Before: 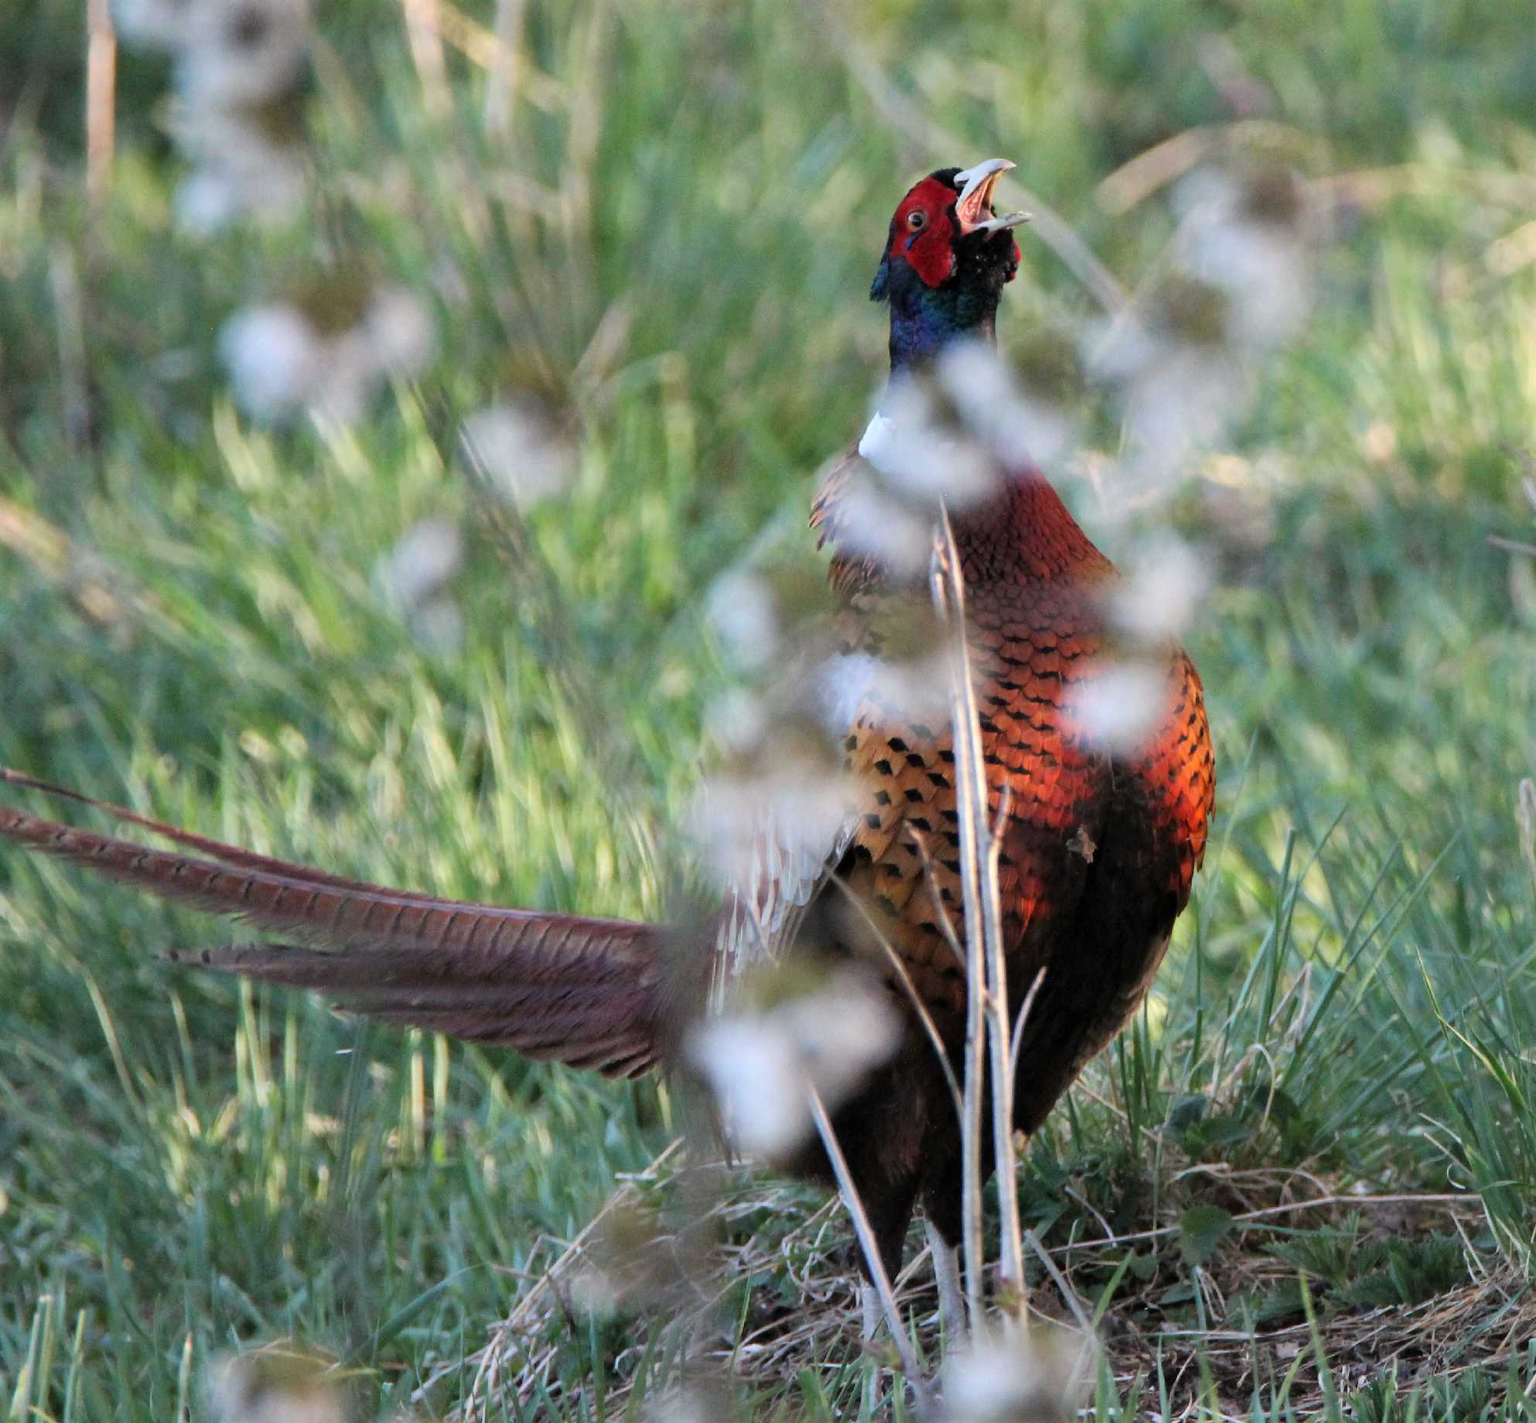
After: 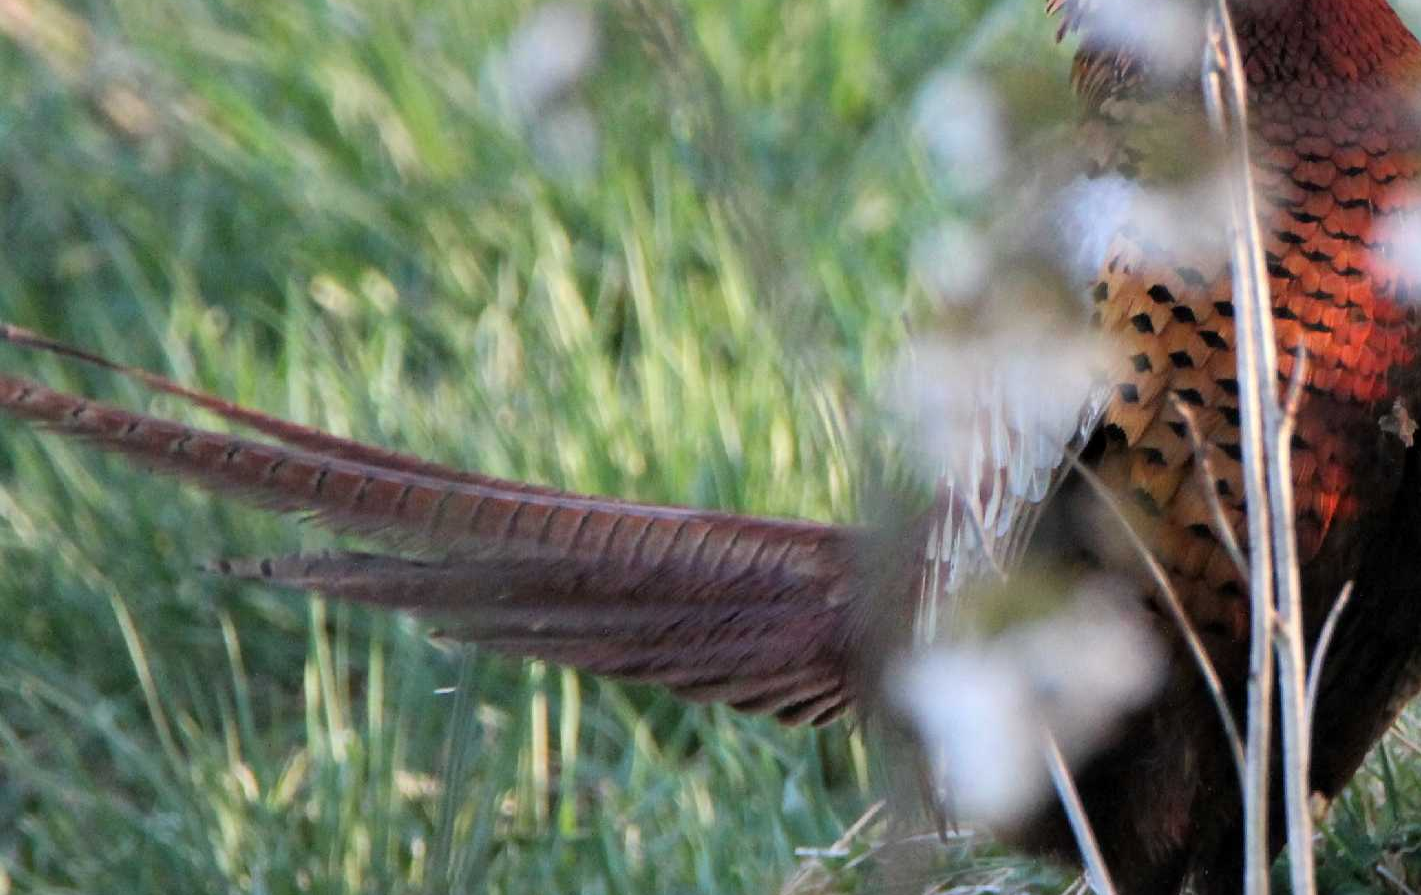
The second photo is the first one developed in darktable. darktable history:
crop: top 36.393%, right 28.403%, bottom 14.946%
exposure: black level correction 0.001, compensate highlight preservation false
